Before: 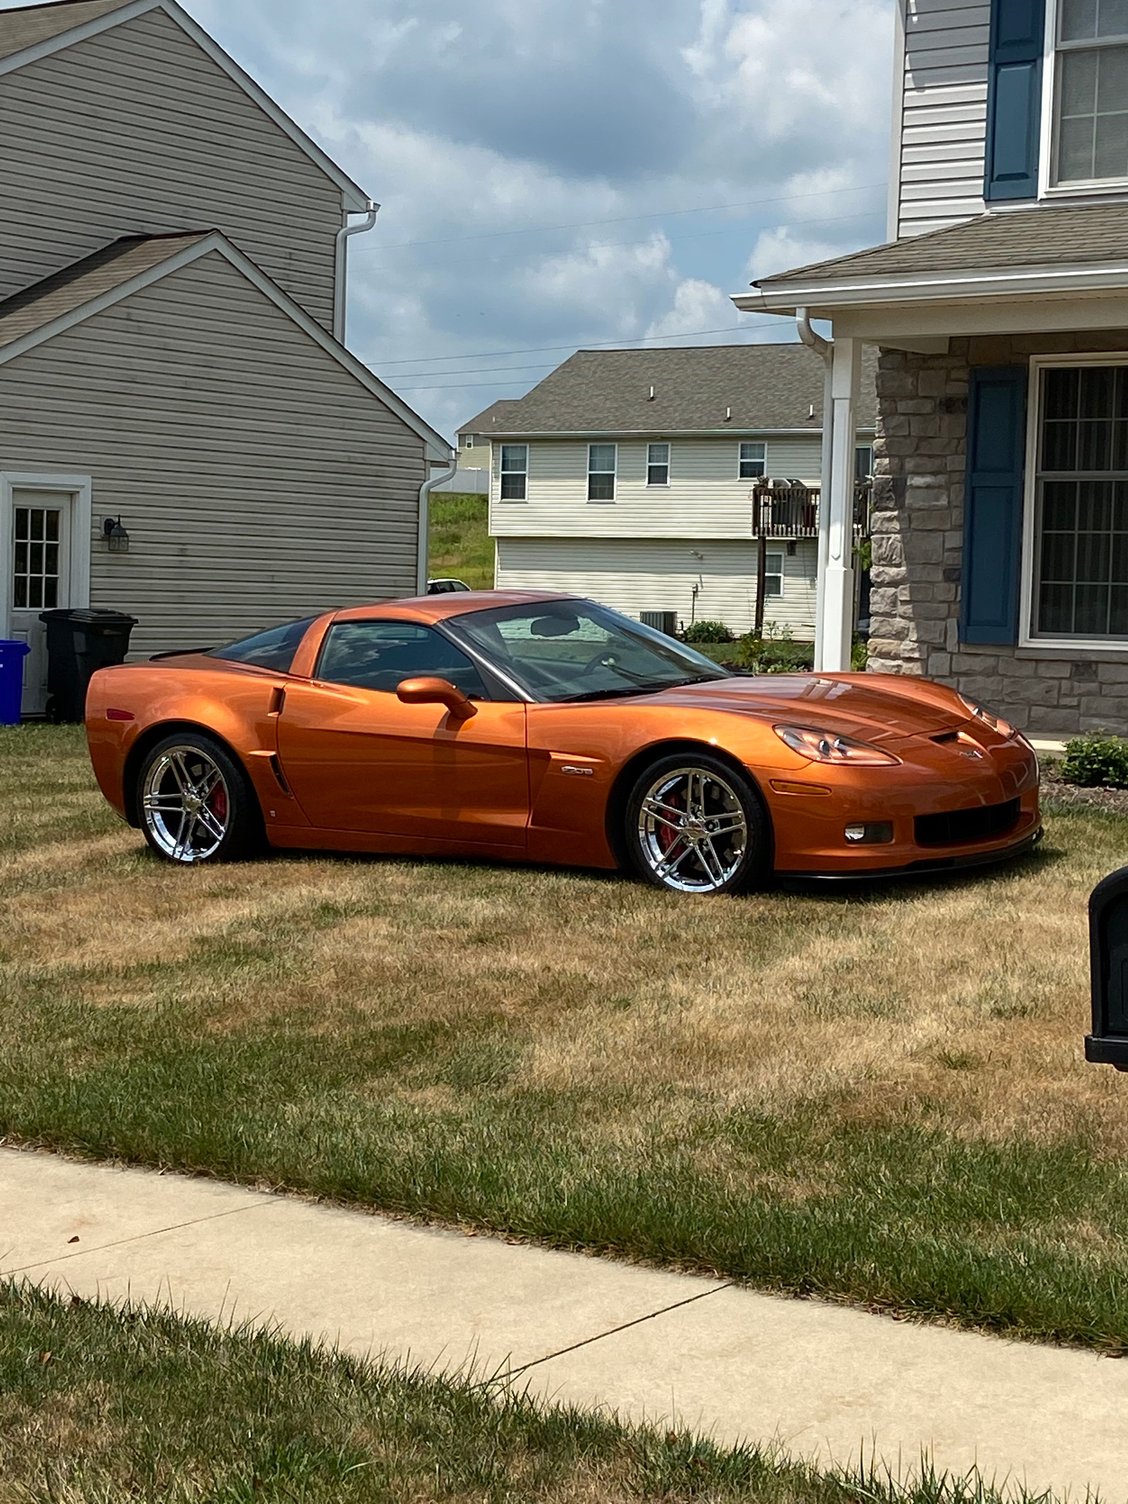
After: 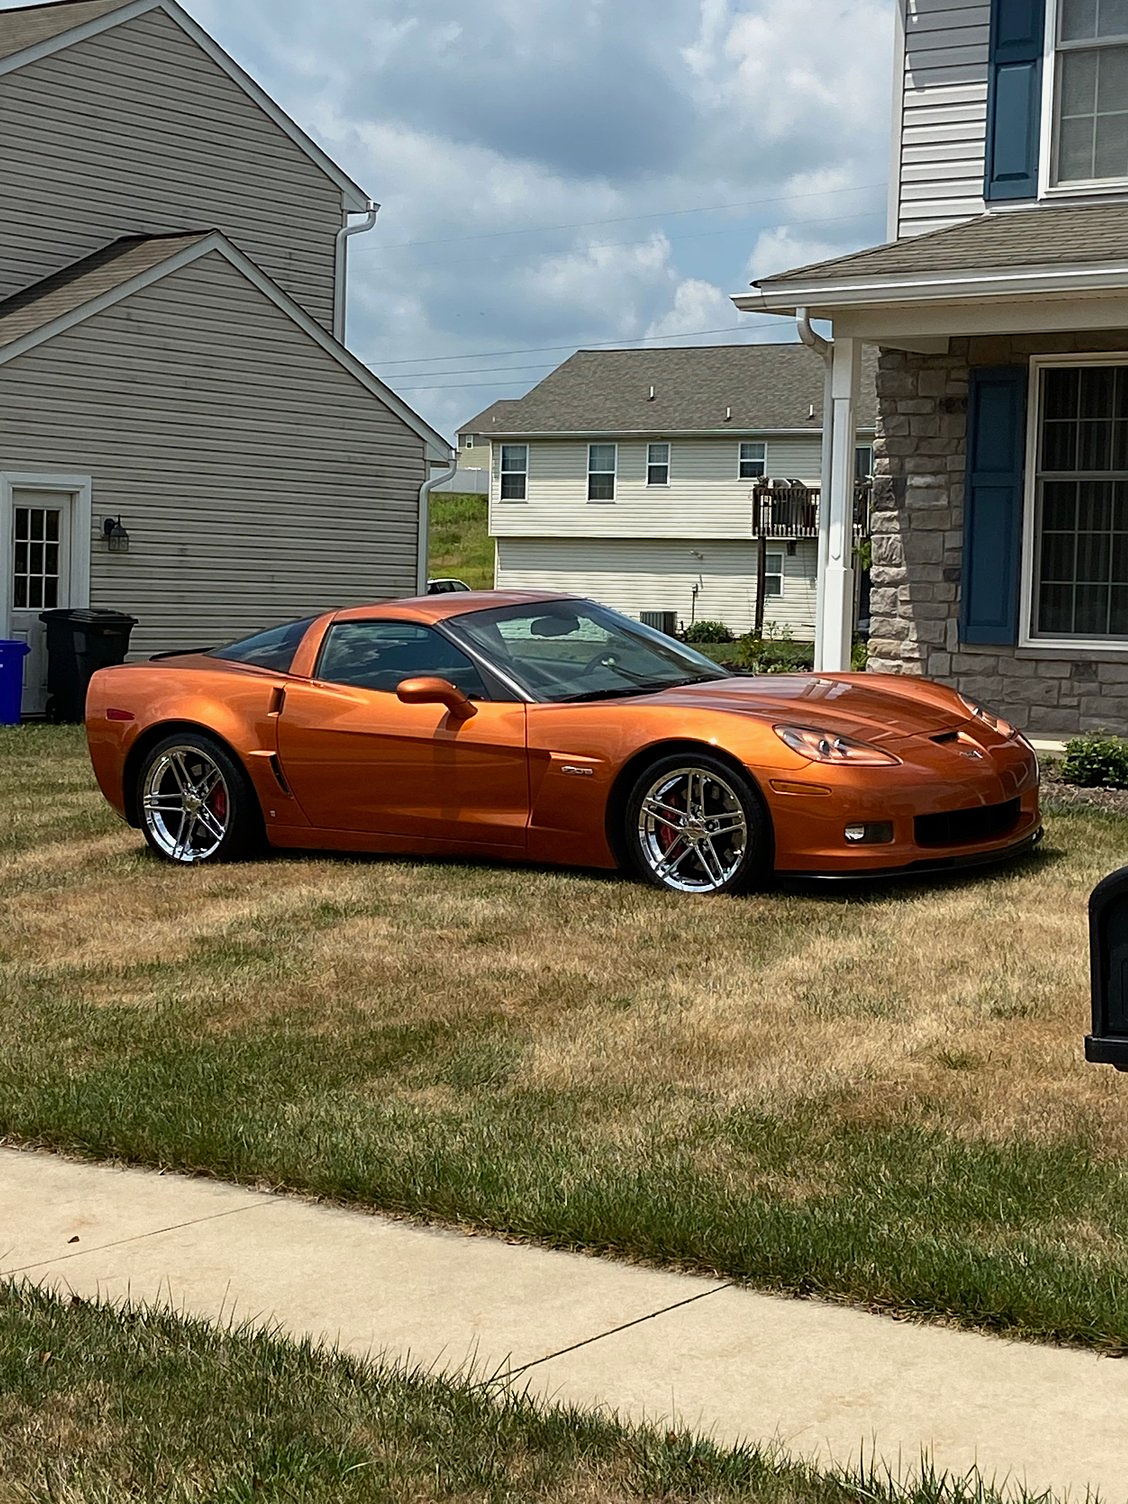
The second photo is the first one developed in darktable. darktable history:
filmic rgb: black relative exposure -16 EV, white relative exposure 2.9 EV, hardness 9.98, iterations of high-quality reconstruction 0
exposure: exposure -0.011 EV, compensate highlight preservation false
sharpen: amount 0.205
